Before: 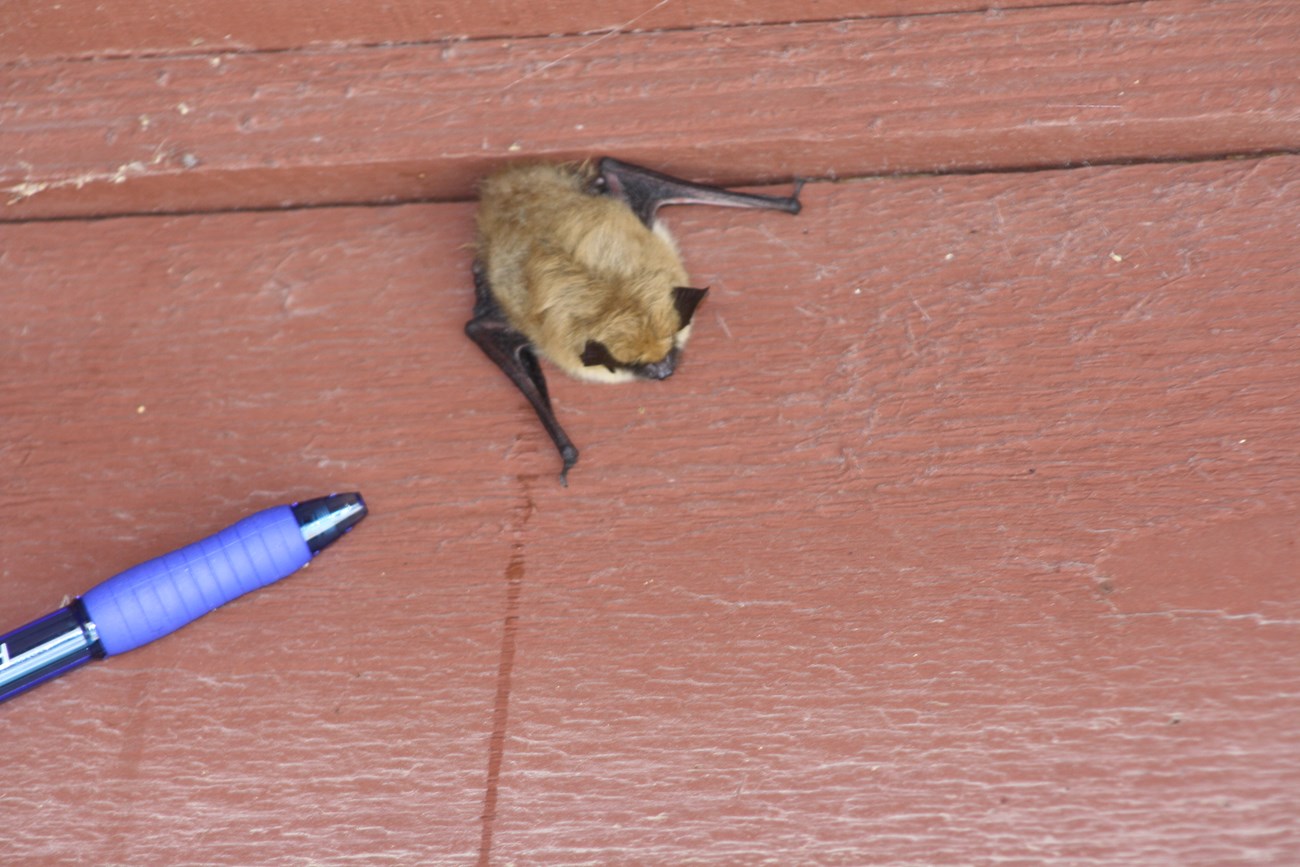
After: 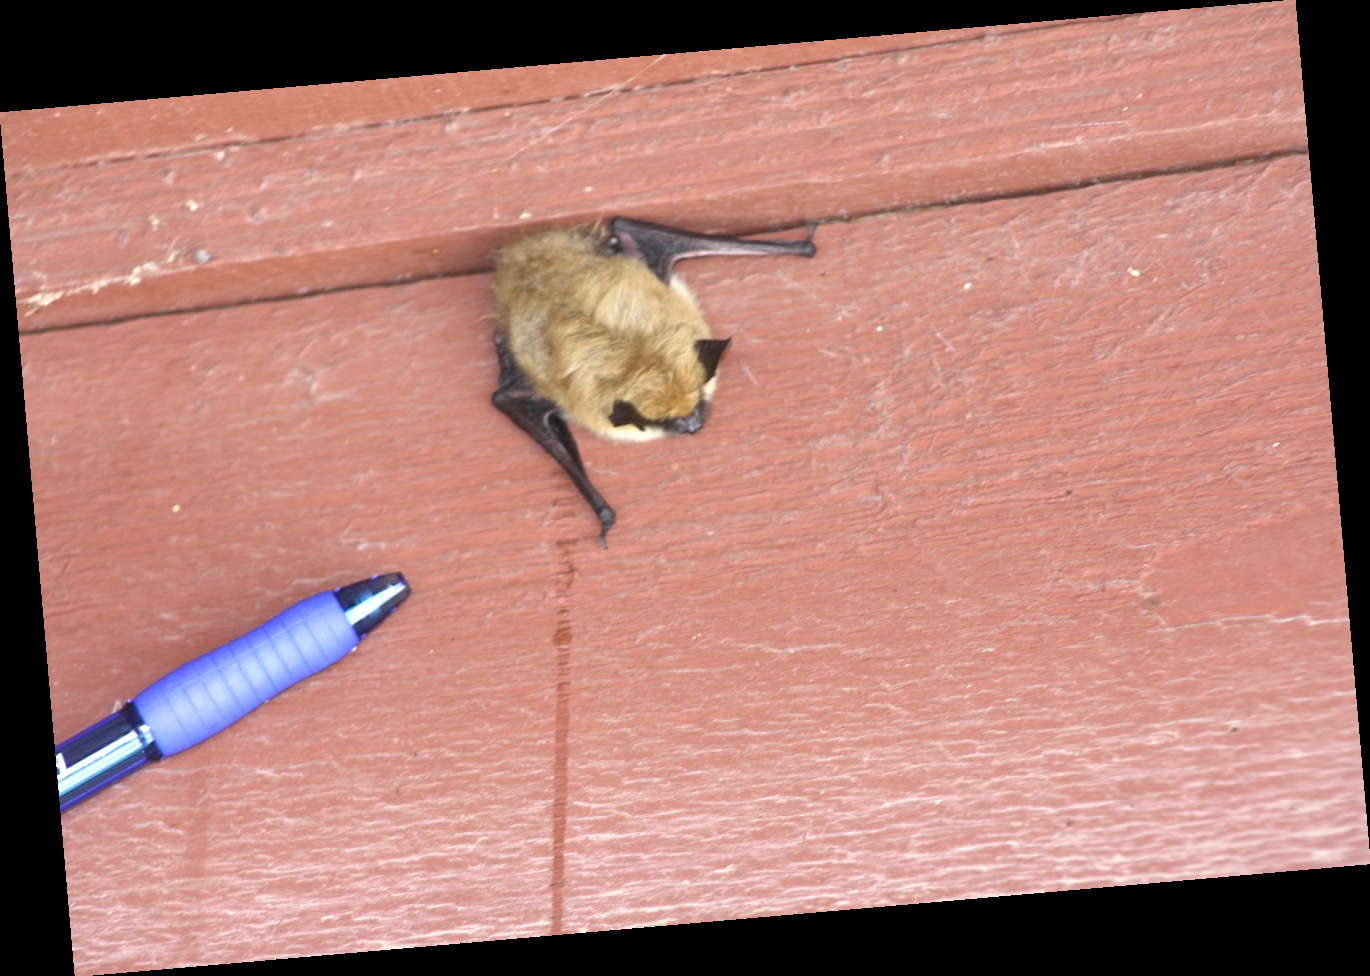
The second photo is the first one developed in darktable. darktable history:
rotate and perspective: rotation -4.98°, automatic cropping off
exposure: exposure 0.559 EV, compensate highlight preservation false
